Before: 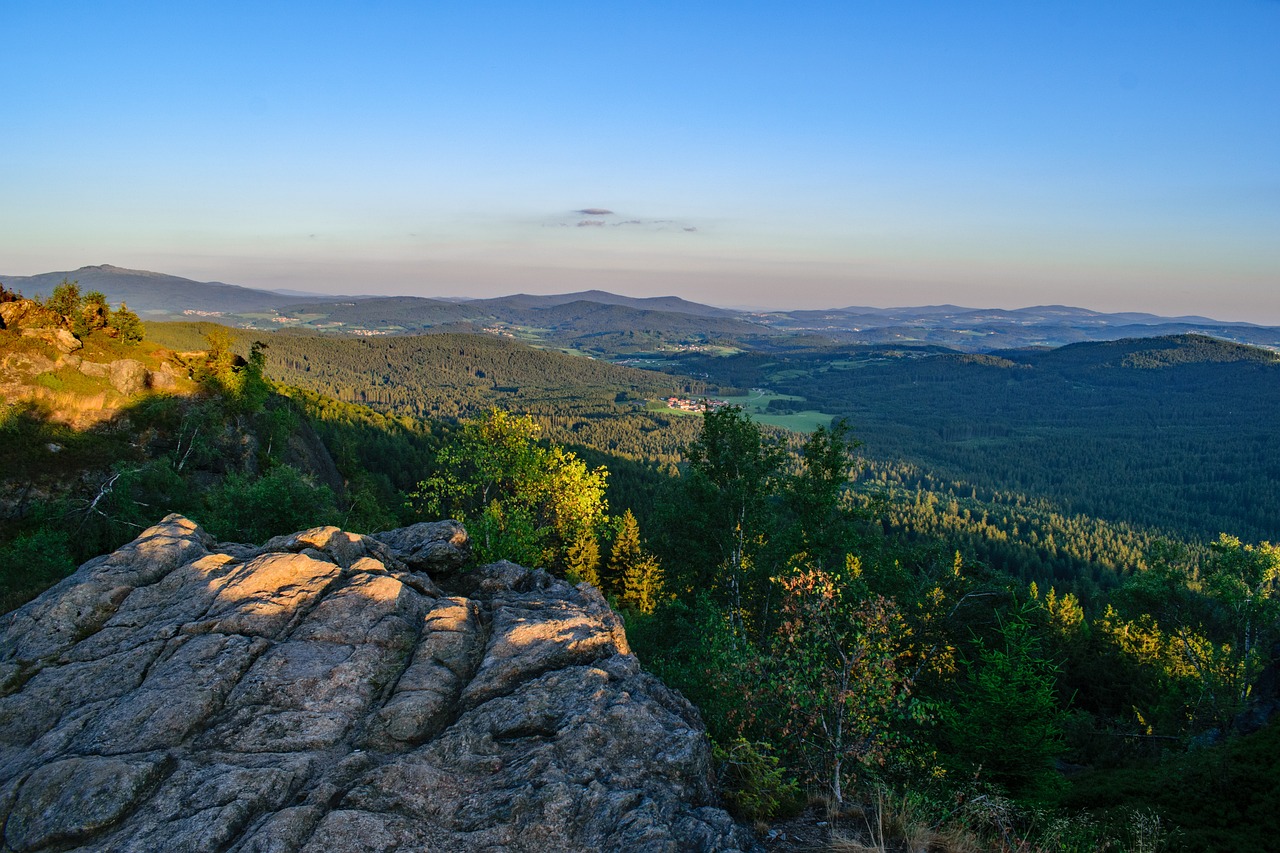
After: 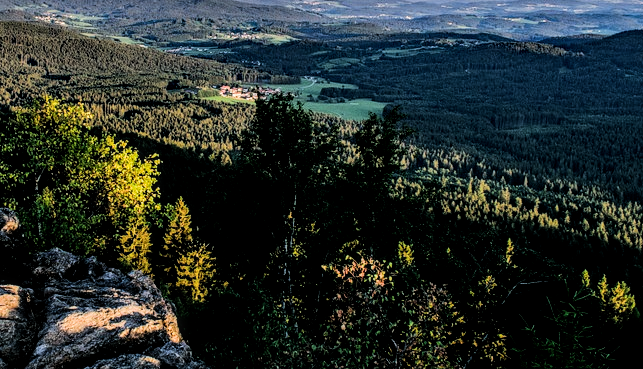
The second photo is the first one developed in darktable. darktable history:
local contrast: detail 130%
filmic rgb: black relative exposure -5 EV, hardness 2.88, contrast 1.3, highlights saturation mix -30%
crop: left 35.03%, top 36.625%, right 14.663%, bottom 20.057%
tone equalizer: -8 EV -0.75 EV, -7 EV -0.7 EV, -6 EV -0.6 EV, -5 EV -0.4 EV, -3 EV 0.4 EV, -2 EV 0.6 EV, -1 EV 0.7 EV, +0 EV 0.75 EV, edges refinement/feathering 500, mask exposure compensation -1.57 EV, preserve details no
